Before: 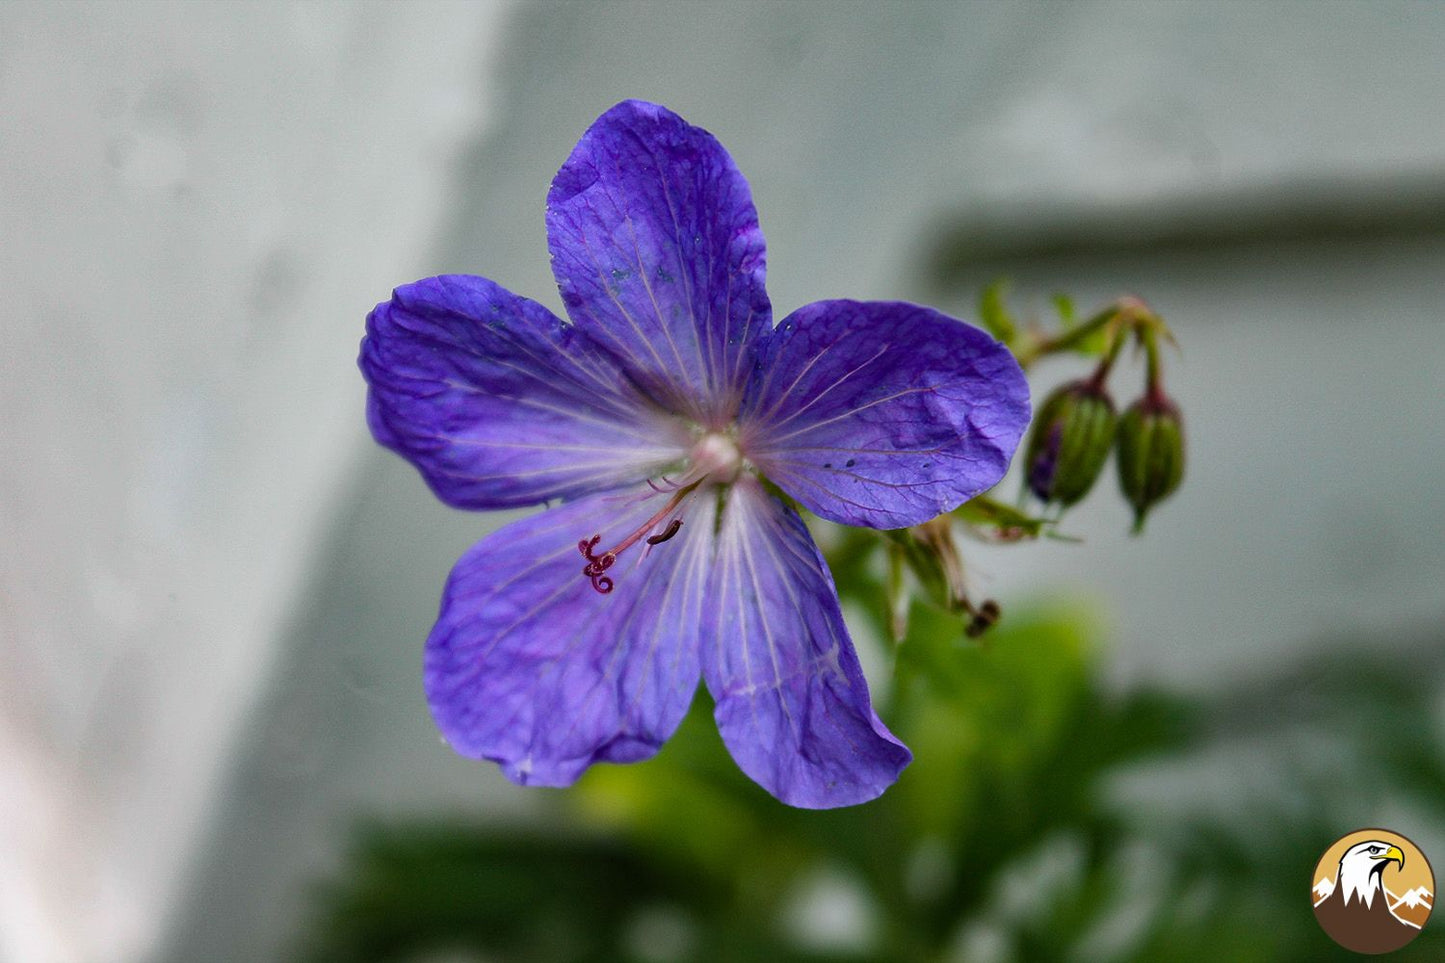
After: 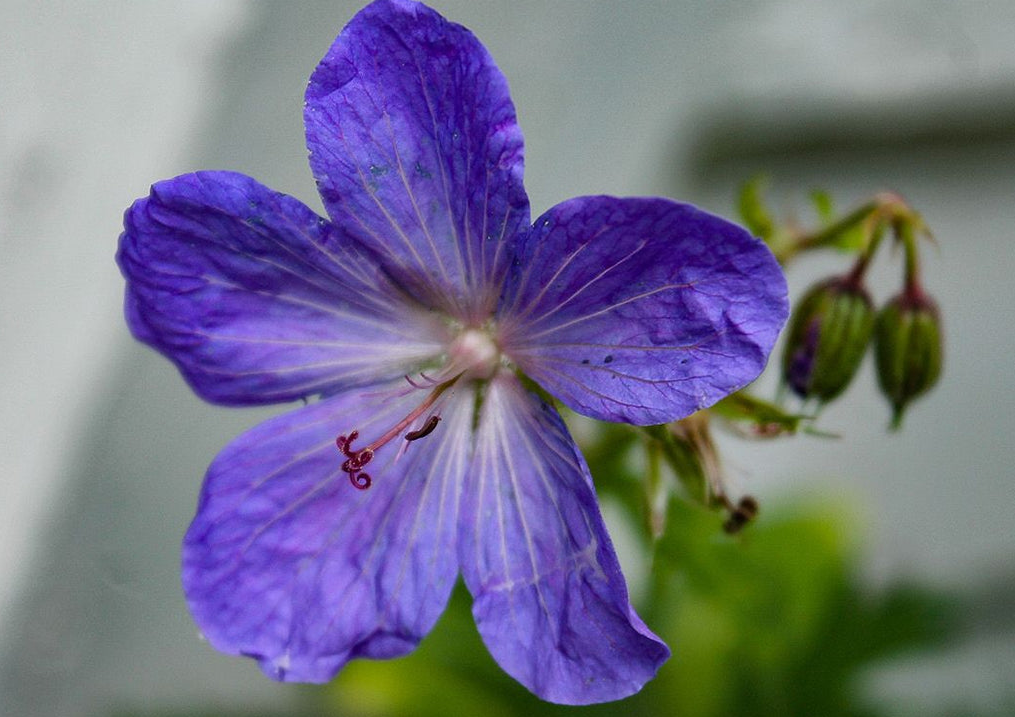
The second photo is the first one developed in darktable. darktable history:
crop and rotate: left 16.777%, top 10.843%, right 12.955%, bottom 14.605%
